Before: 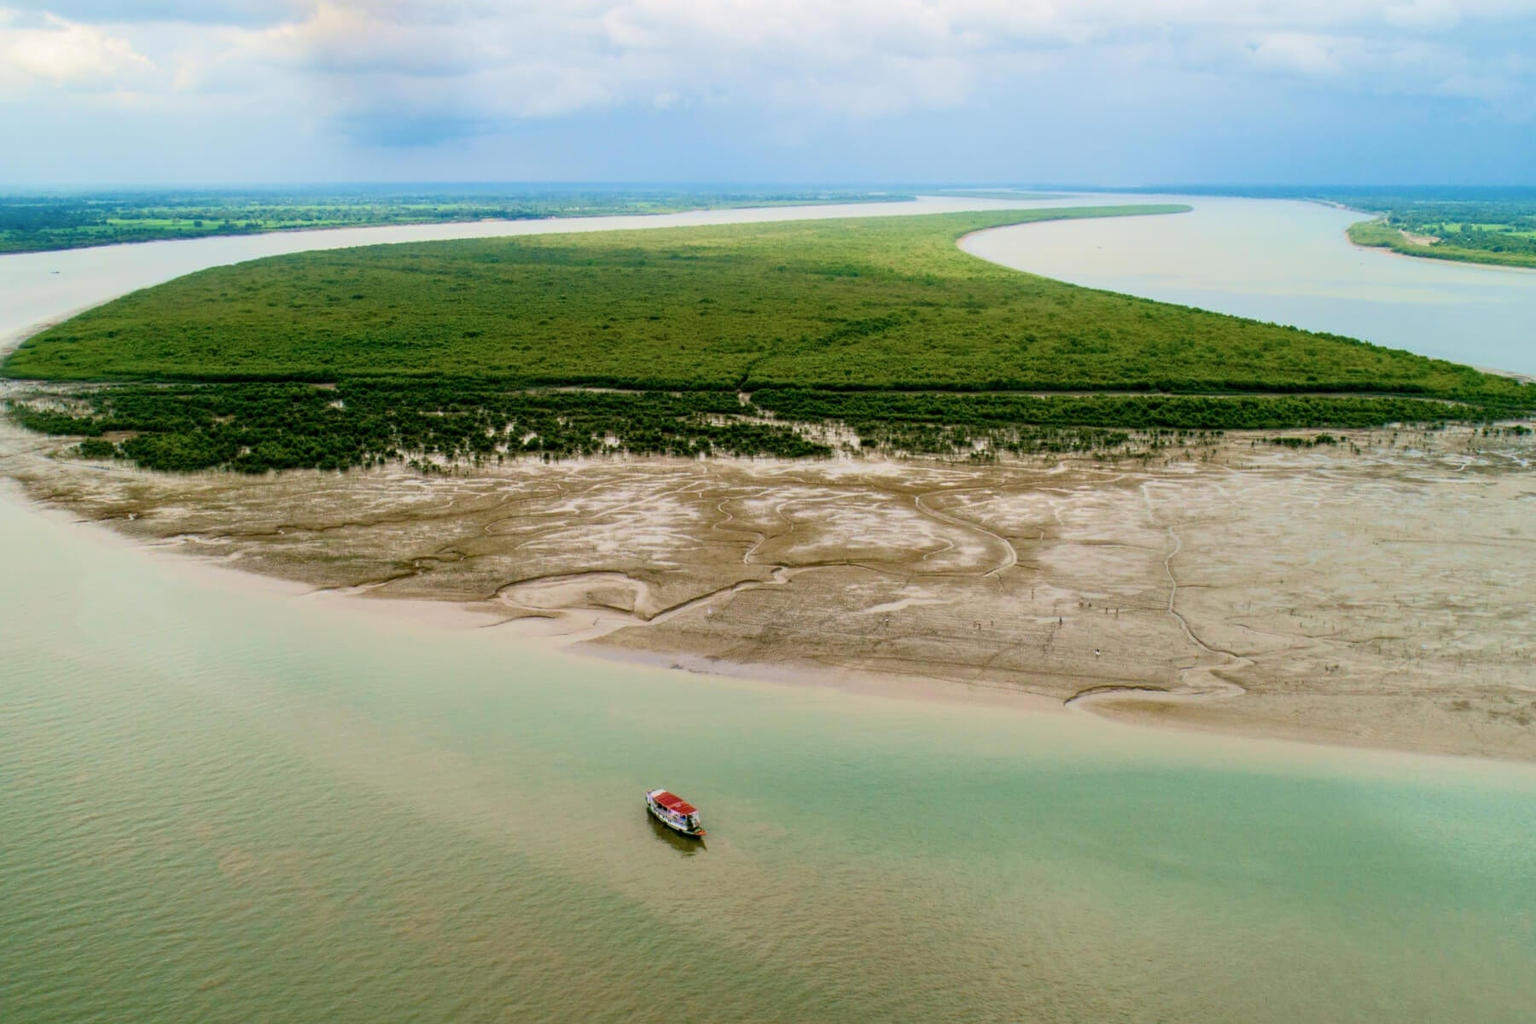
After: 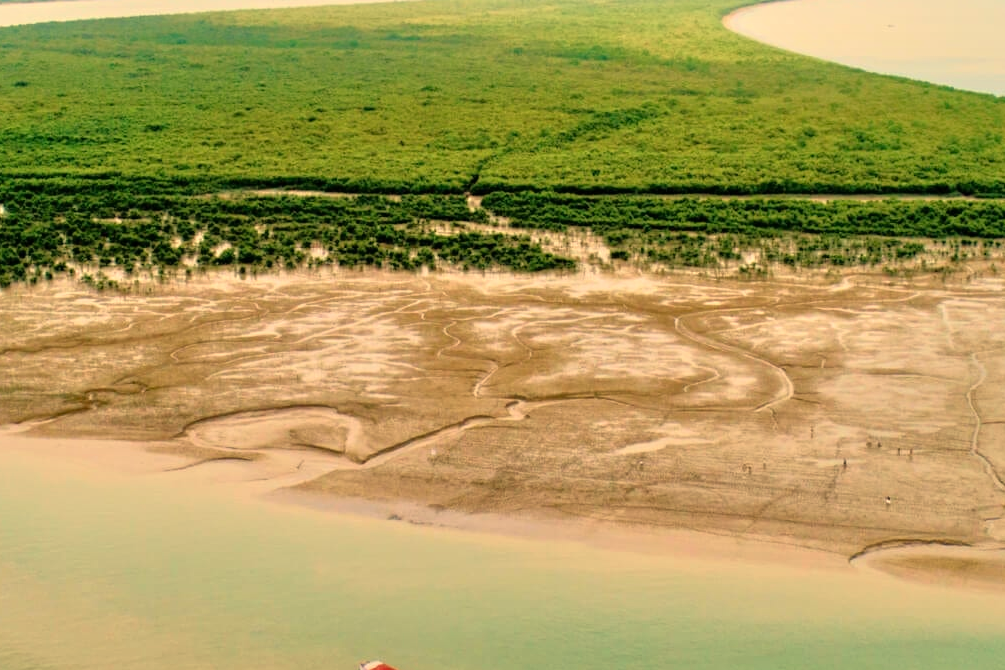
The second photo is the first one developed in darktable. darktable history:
white balance: red 1.138, green 0.996, blue 0.812
crop and rotate: left 22.13%, top 22.054%, right 22.026%, bottom 22.102%
tone equalizer: -7 EV 0.15 EV, -6 EV 0.6 EV, -5 EV 1.15 EV, -4 EV 1.33 EV, -3 EV 1.15 EV, -2 EV 0.6 EV, -1 EV 0.15 EV, mask exposure compensation -0.5 EV
